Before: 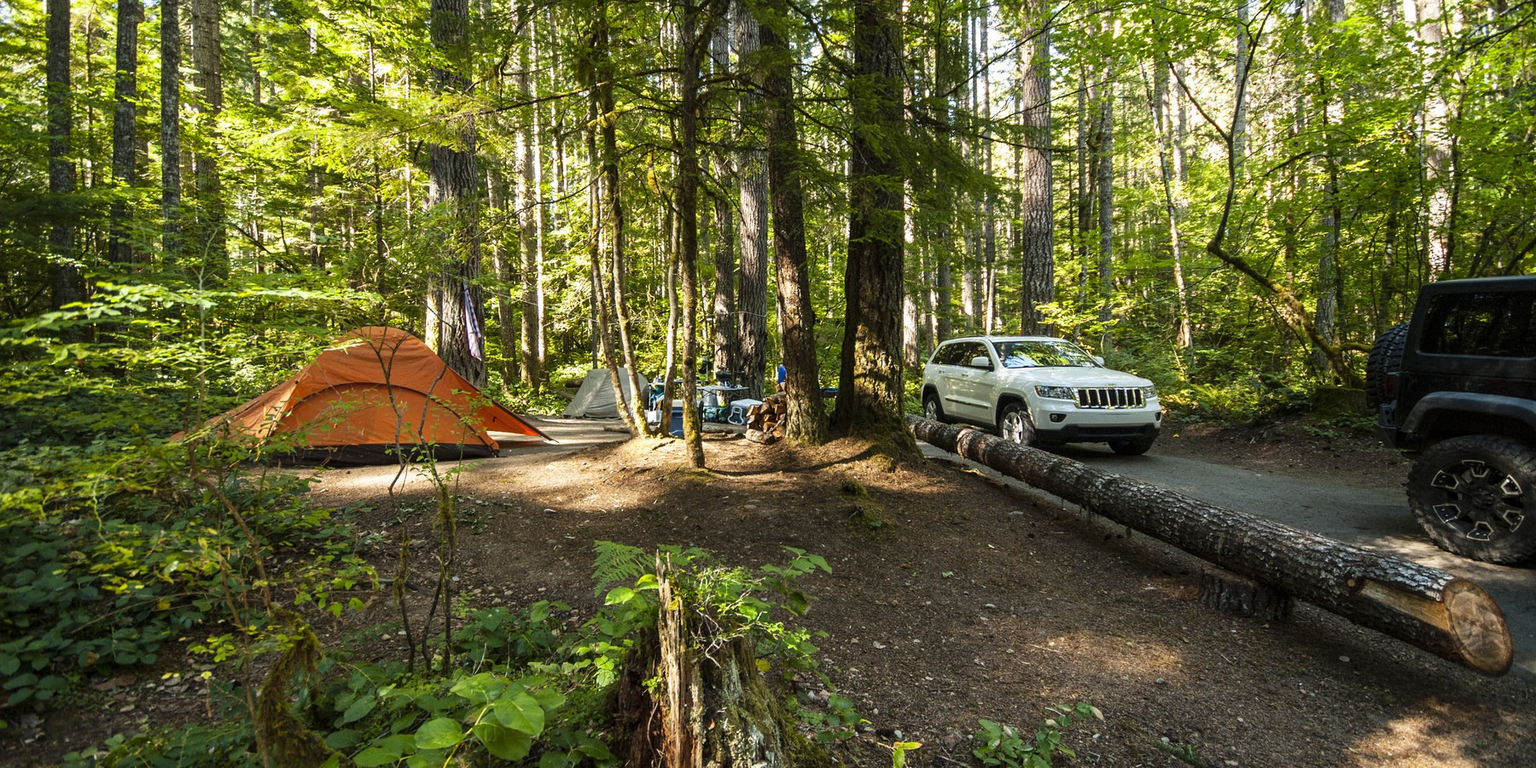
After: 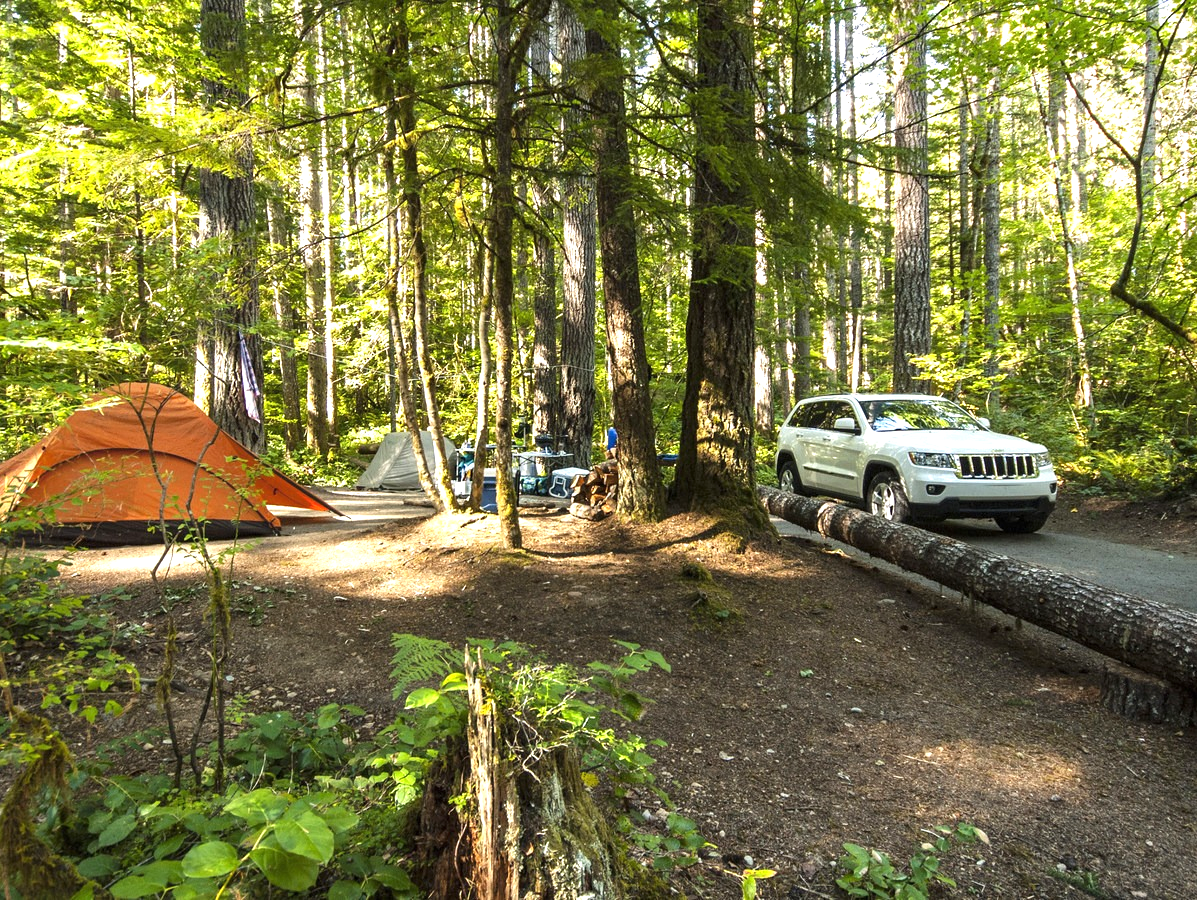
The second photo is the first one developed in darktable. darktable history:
exposure: exposure 0.7 EV, compensate highlight preservation false
crop: left 16.899%, right 16.556%
color balance rgb: global vibrance -1%, saturation formula JzAzBz (2021)
